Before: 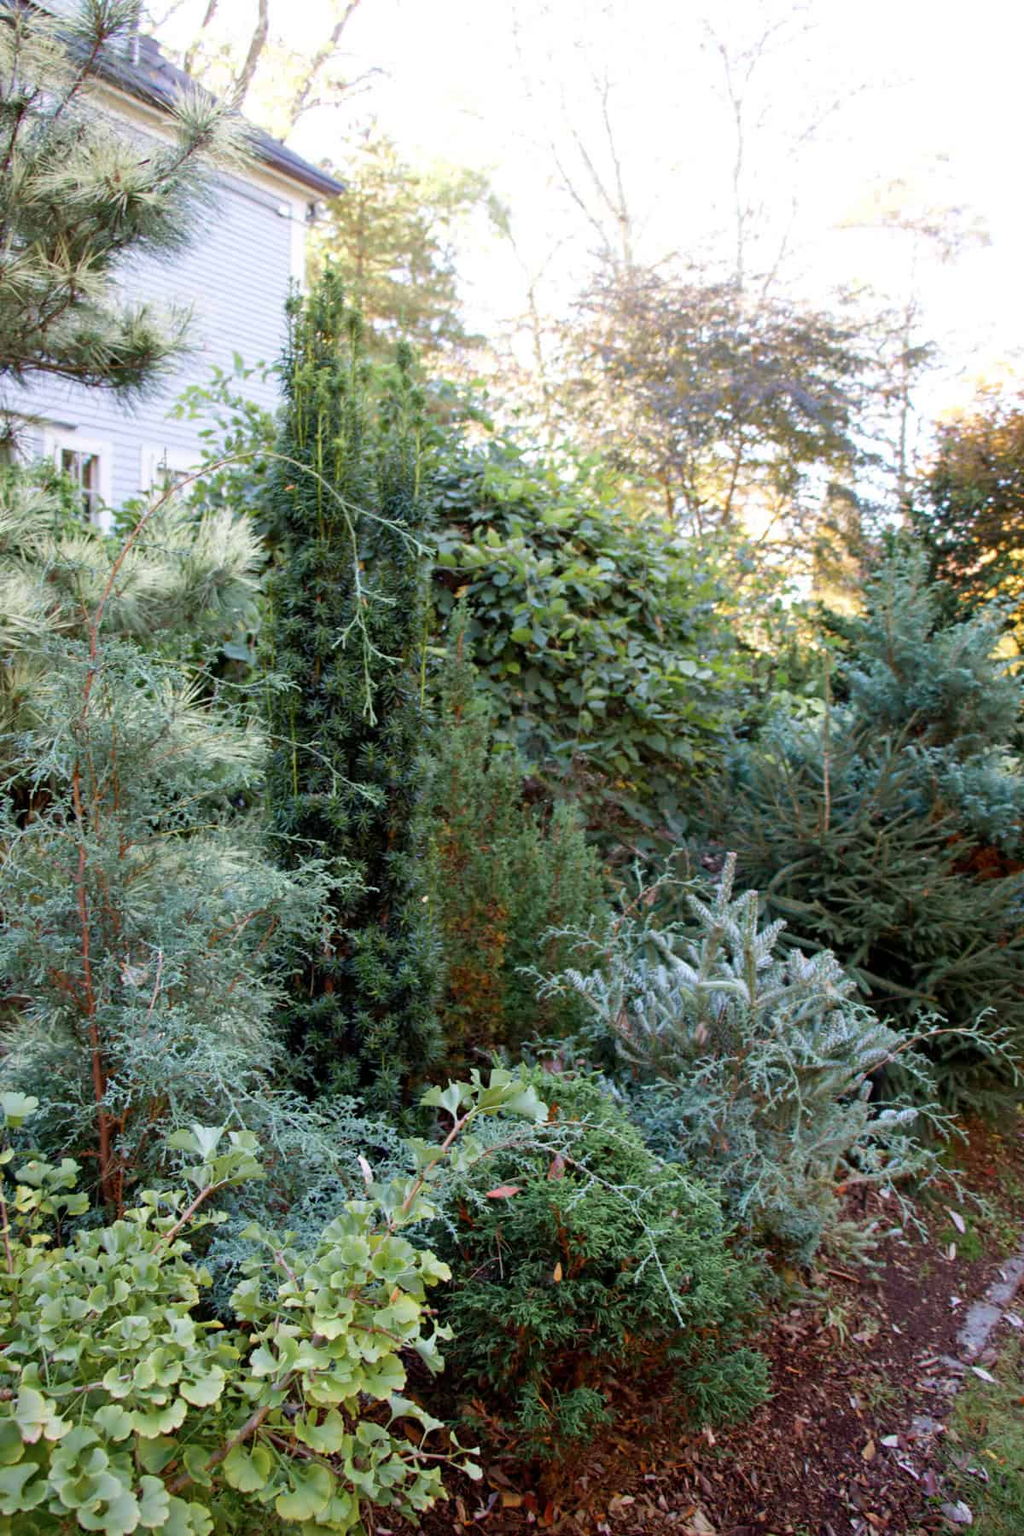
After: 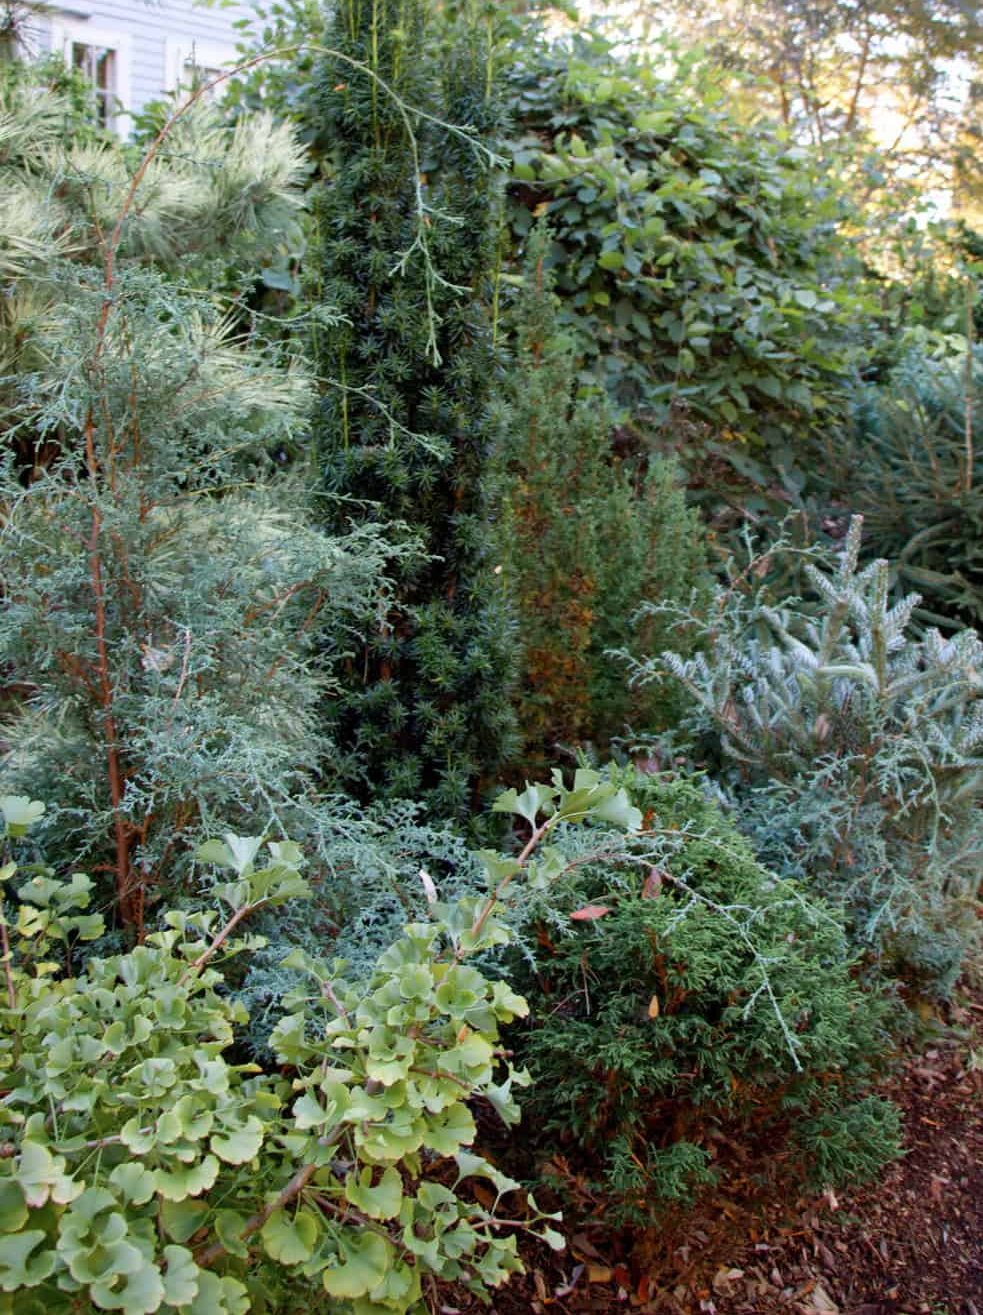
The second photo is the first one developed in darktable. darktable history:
crop: top 26.911%, right 18.049%
